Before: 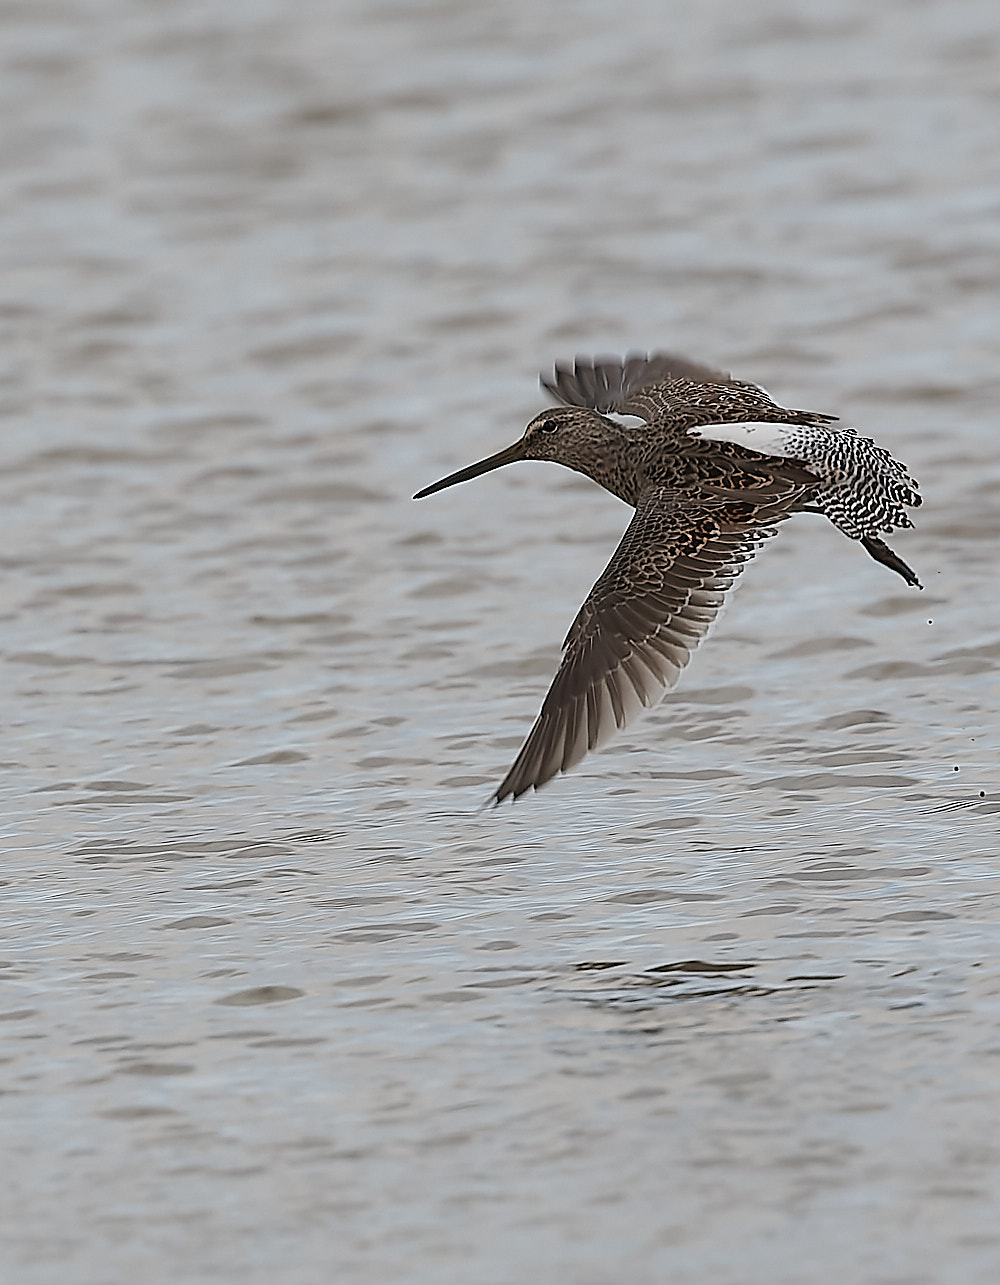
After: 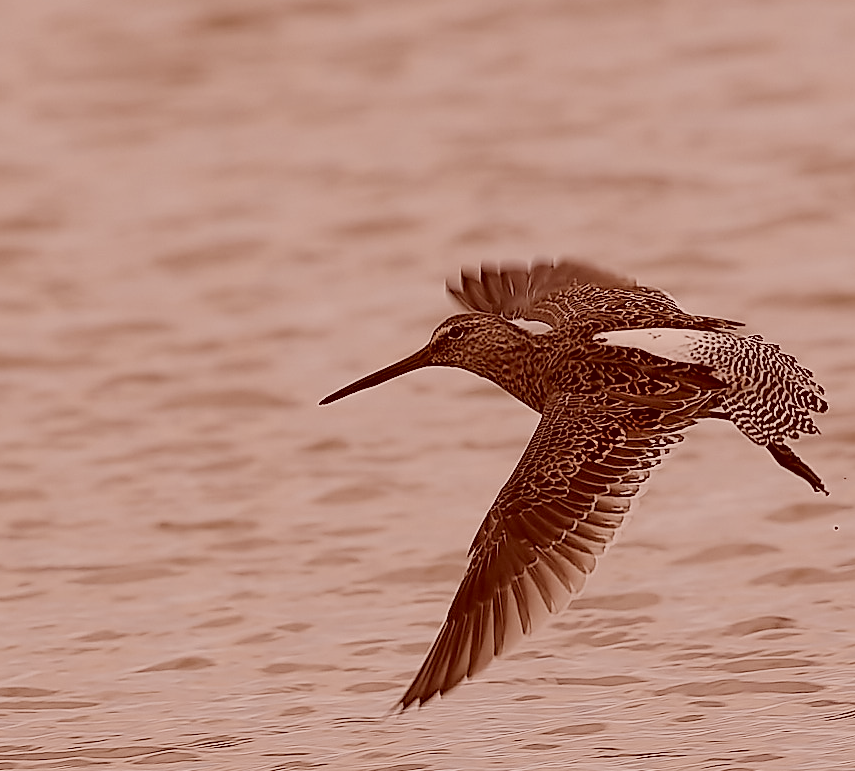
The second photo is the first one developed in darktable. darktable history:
crop and rotate: left 9.465%, top 7.318%, right 5.002%, bottom 32.62%
filmic rgb: black relative exposure -7.65 EV, white relative exposure 4.56 EV, hardness 3.61
color correction: highlights a* 9.06, highlights b* 8.8, shadows a* 39.47, shadows b* 39.48, saturation 0.768
